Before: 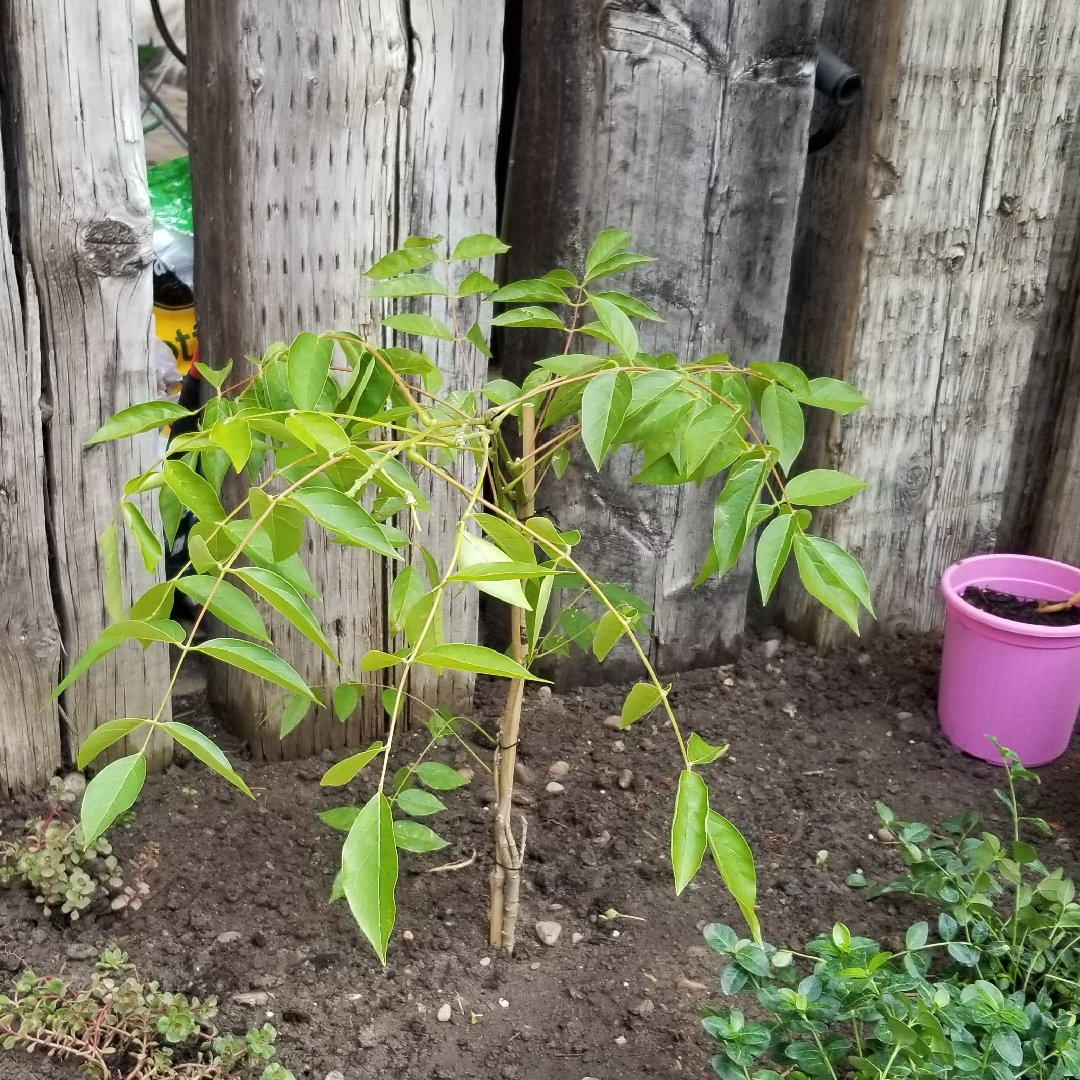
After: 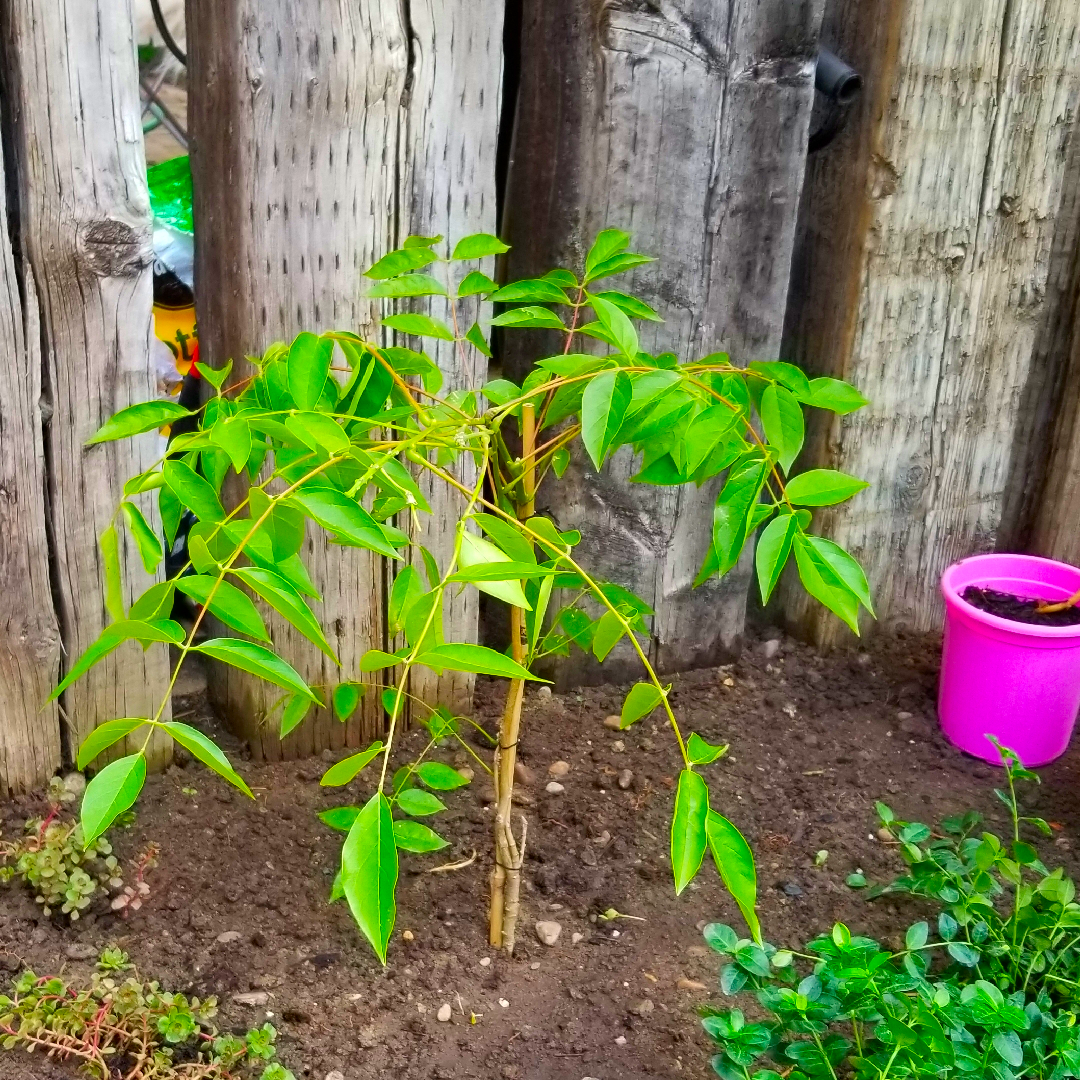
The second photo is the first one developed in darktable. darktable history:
color correction: highlights b* 0.05, saturation 2.11
